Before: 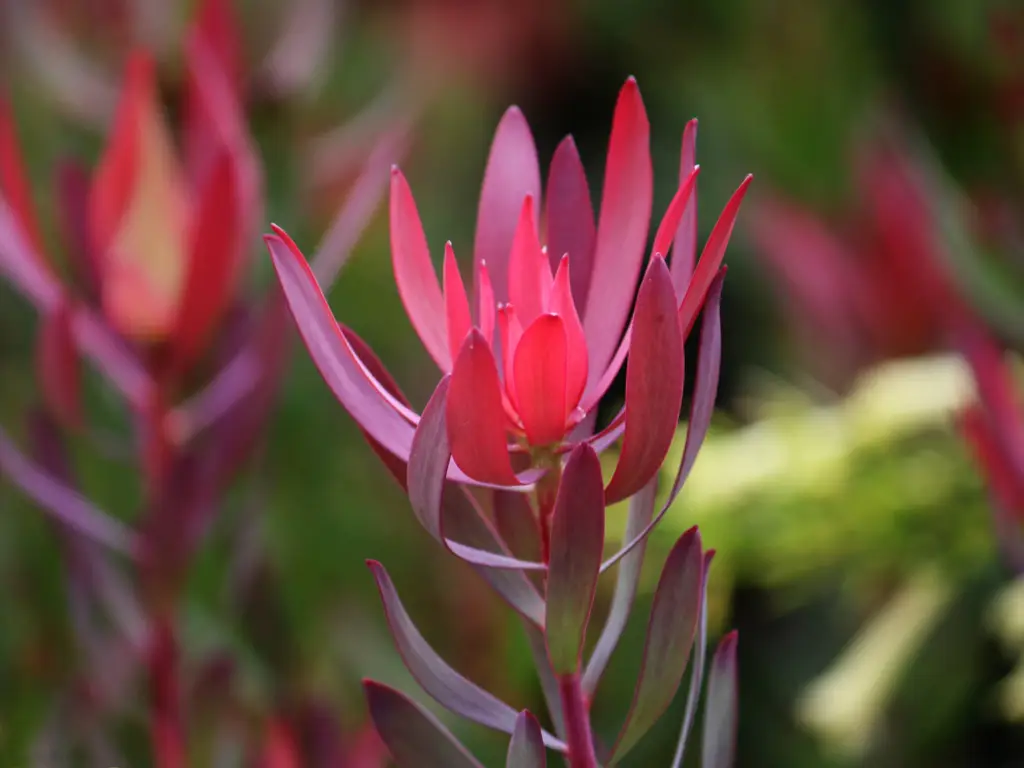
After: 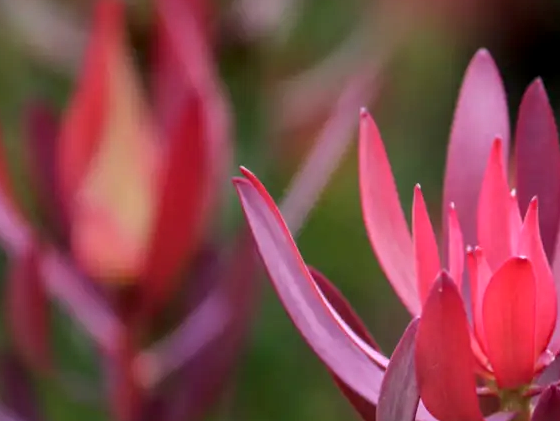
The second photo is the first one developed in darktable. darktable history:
crop and rotate: left 3.047%, top 7.509%, right 42.236%, bottom 37.598%
local contrast: detail 130%
